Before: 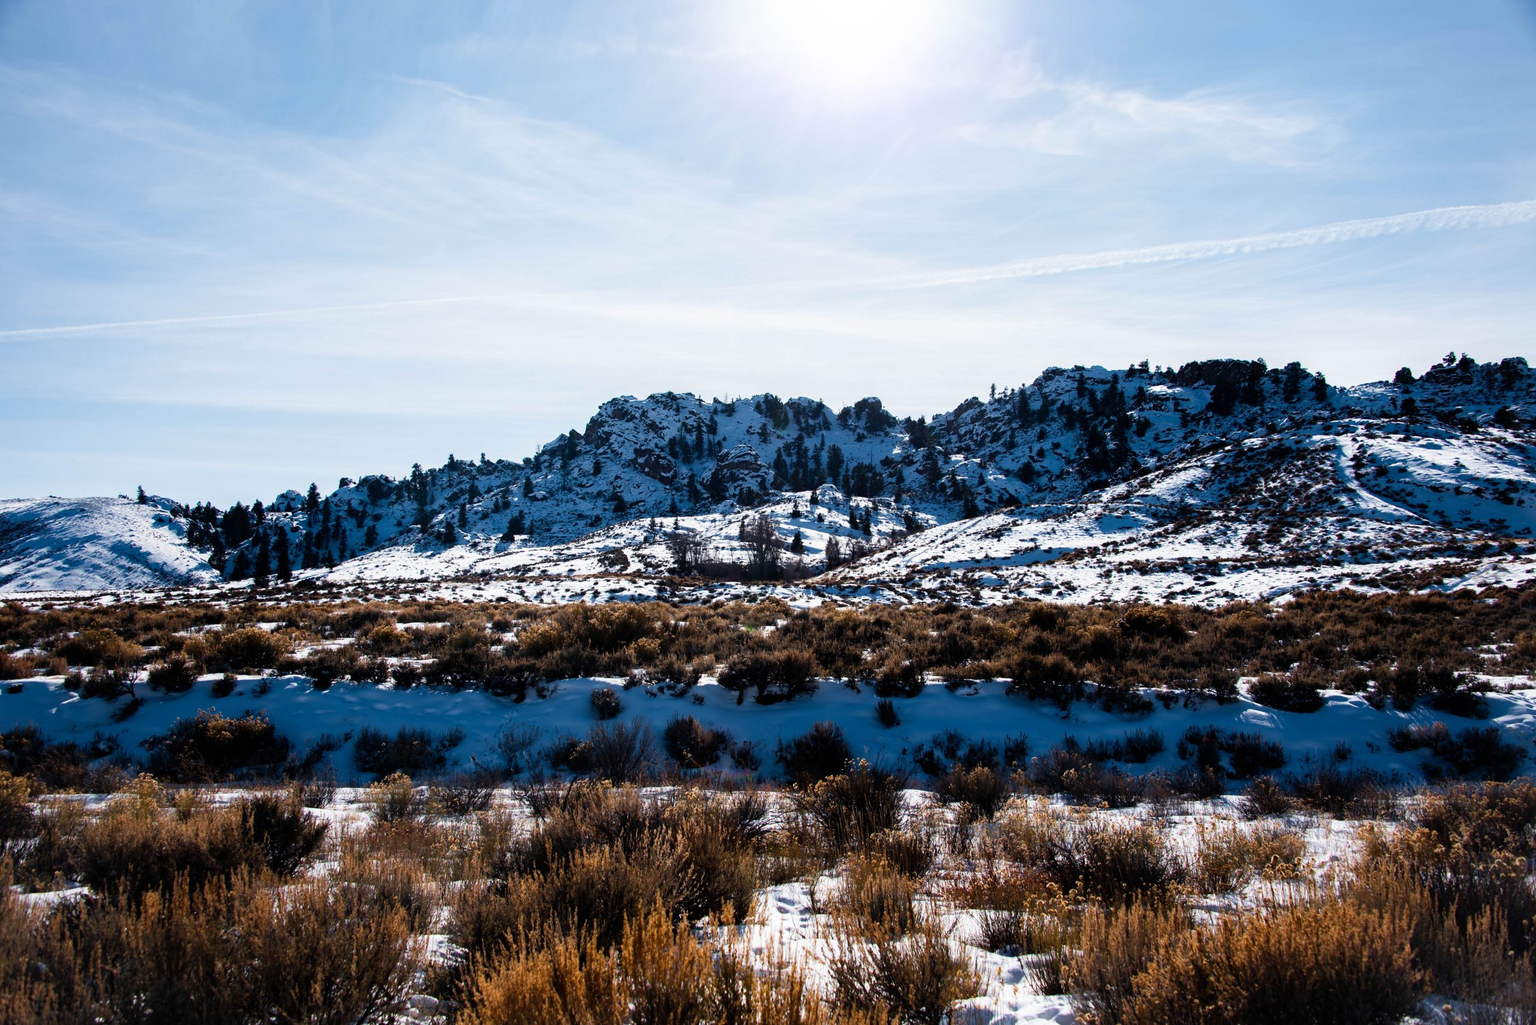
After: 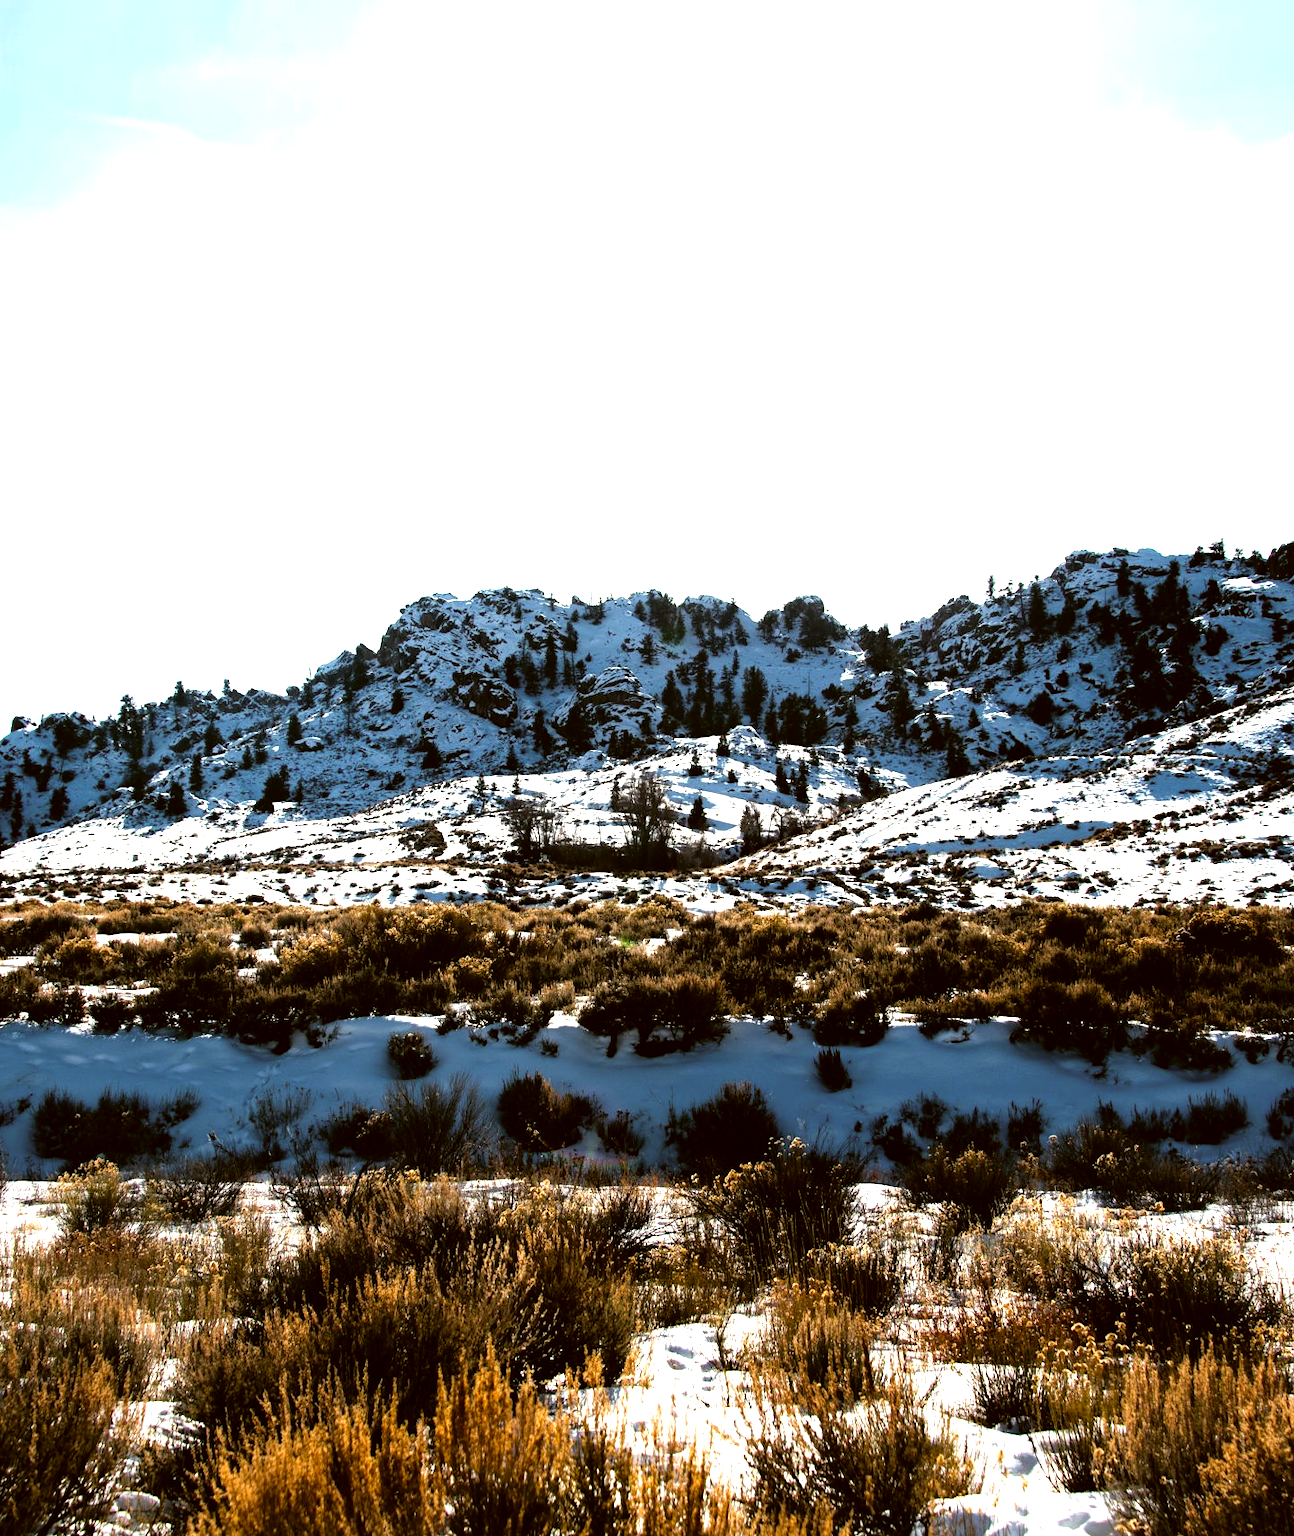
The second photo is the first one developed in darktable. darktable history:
tone equalizer: -8 EV -1.07 EV, -7 EV -0.994 EV, -6 EV -0.887 EV, -5 EV -0.57 EV, -3 EV 0.562 EV, -2 EV 0.853 EV, -1 EV 0.998 EV, +0 EV 1.06 EV
crop: left 21.602%, right 22.145%, bottom 0.007%
color correction: highlights a* -1.73, highlights b* 10.44, shadows a* 0.897, shadows b* 19.18
